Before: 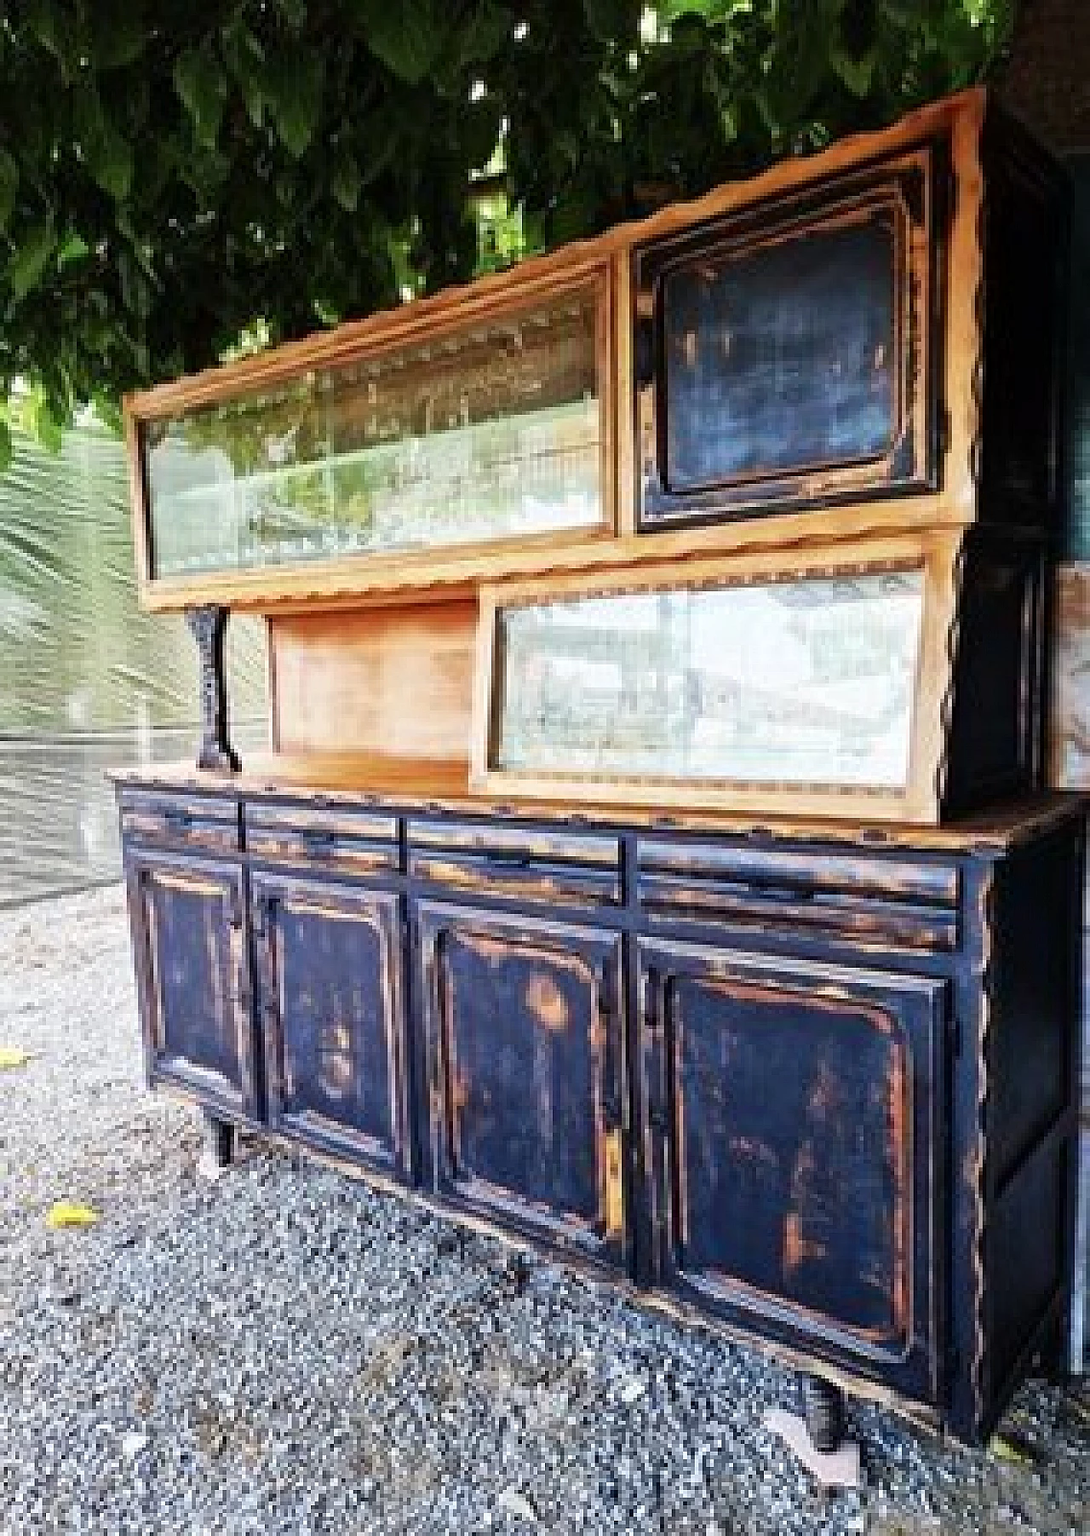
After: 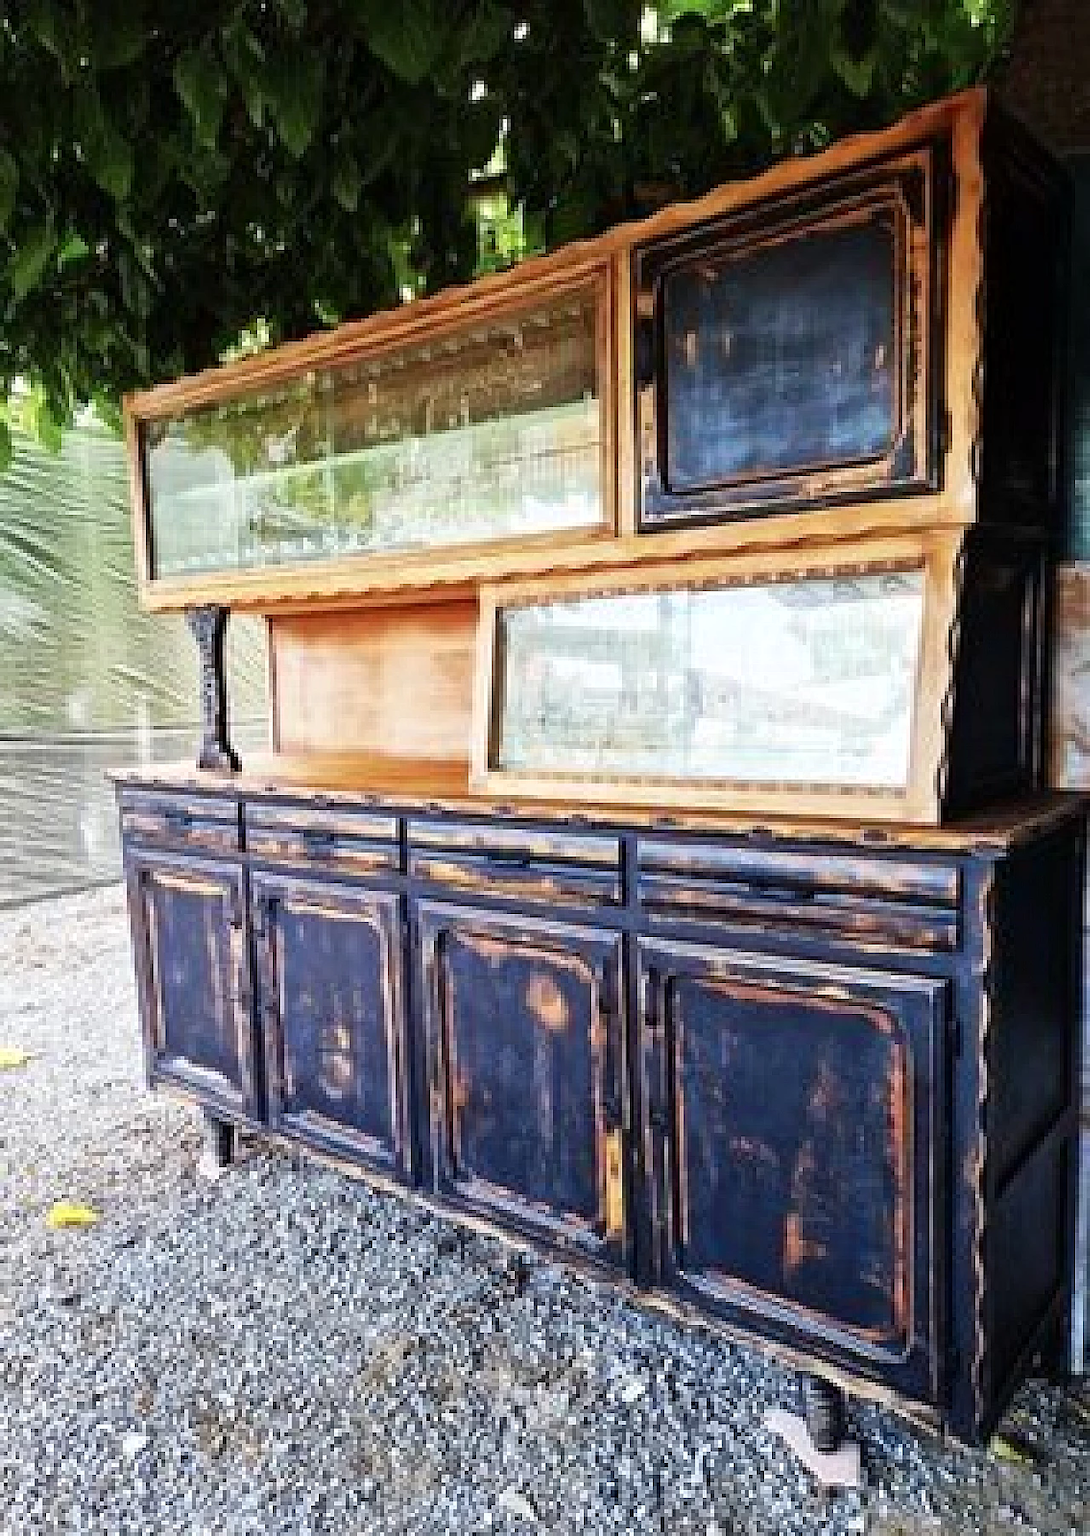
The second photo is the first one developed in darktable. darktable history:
shadows and highlights: shadows -8.79, white point adjustment 1.43, highlights 11.37
